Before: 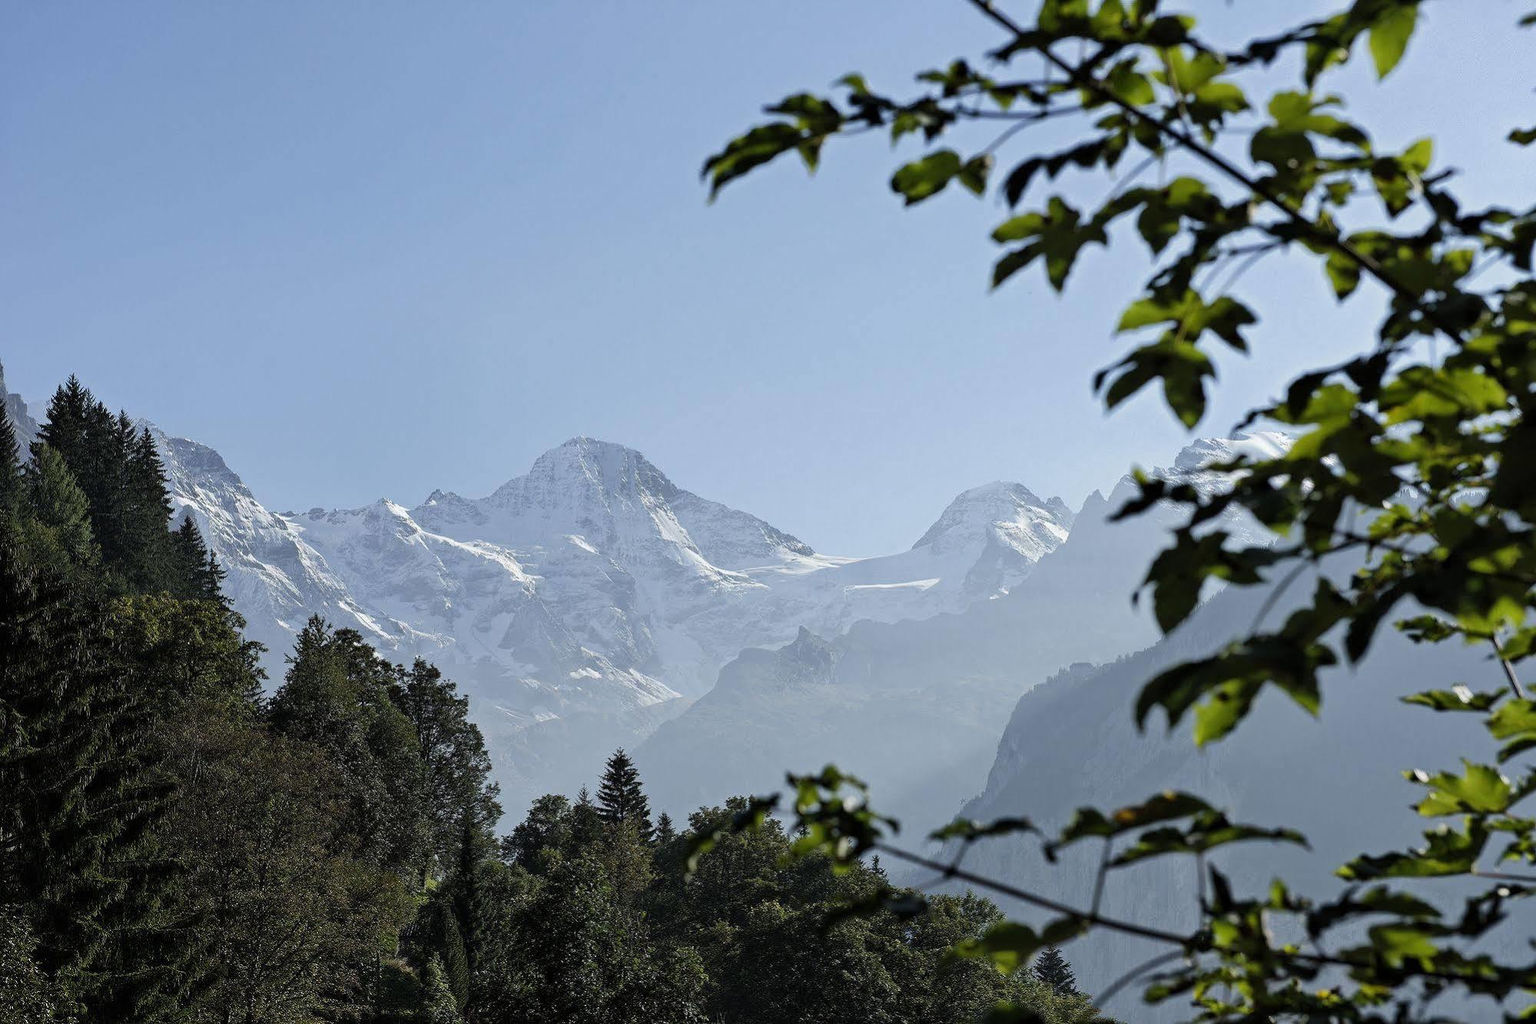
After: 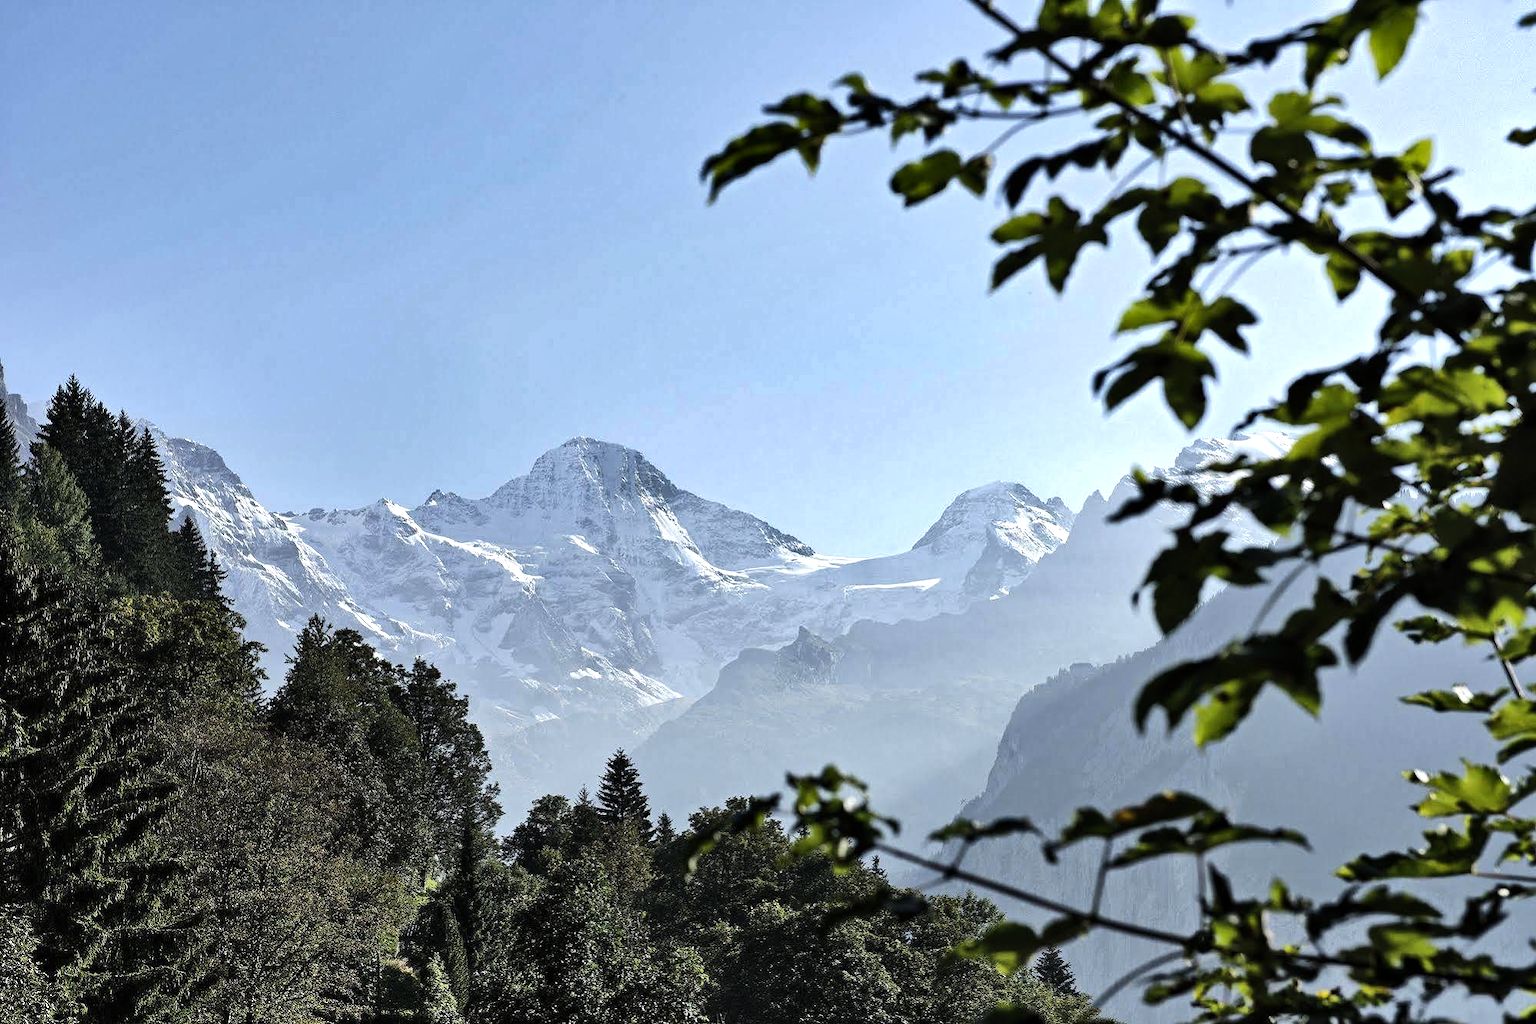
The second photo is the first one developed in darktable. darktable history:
shadows and highlights: shadows 60, soften with gaussian
tone equalizer: -8 EV -0.75 EV, -7 EV -0.7 EV, -6 EV -0.6 EV, -5 EV -0.4 EV, -3 EV 0.4 EV, -2 EV 0.6 EV, -1 EV 0.7 EV, +0 EV 0.75 EV, edges refinement/feathering 500, mask exposure compensation -1.57 EV, preserve details no
